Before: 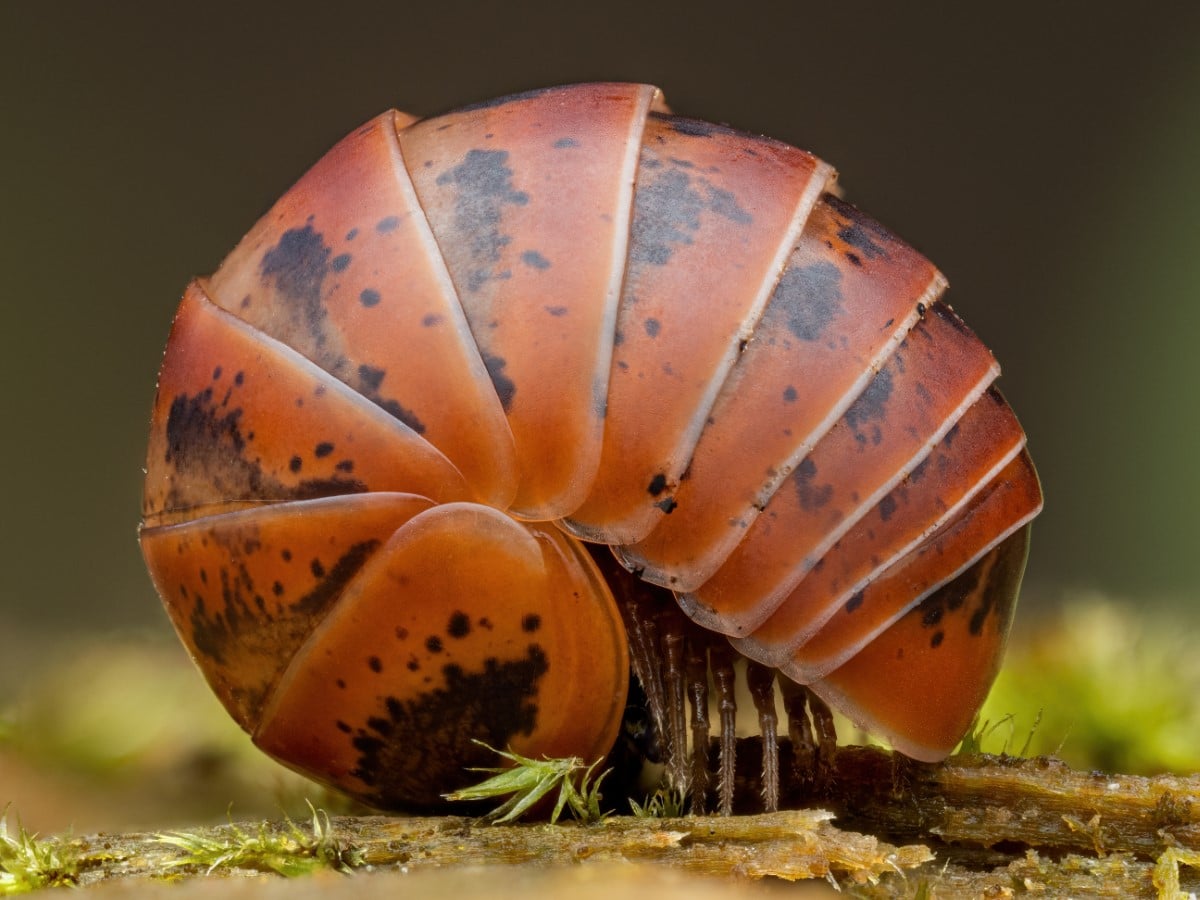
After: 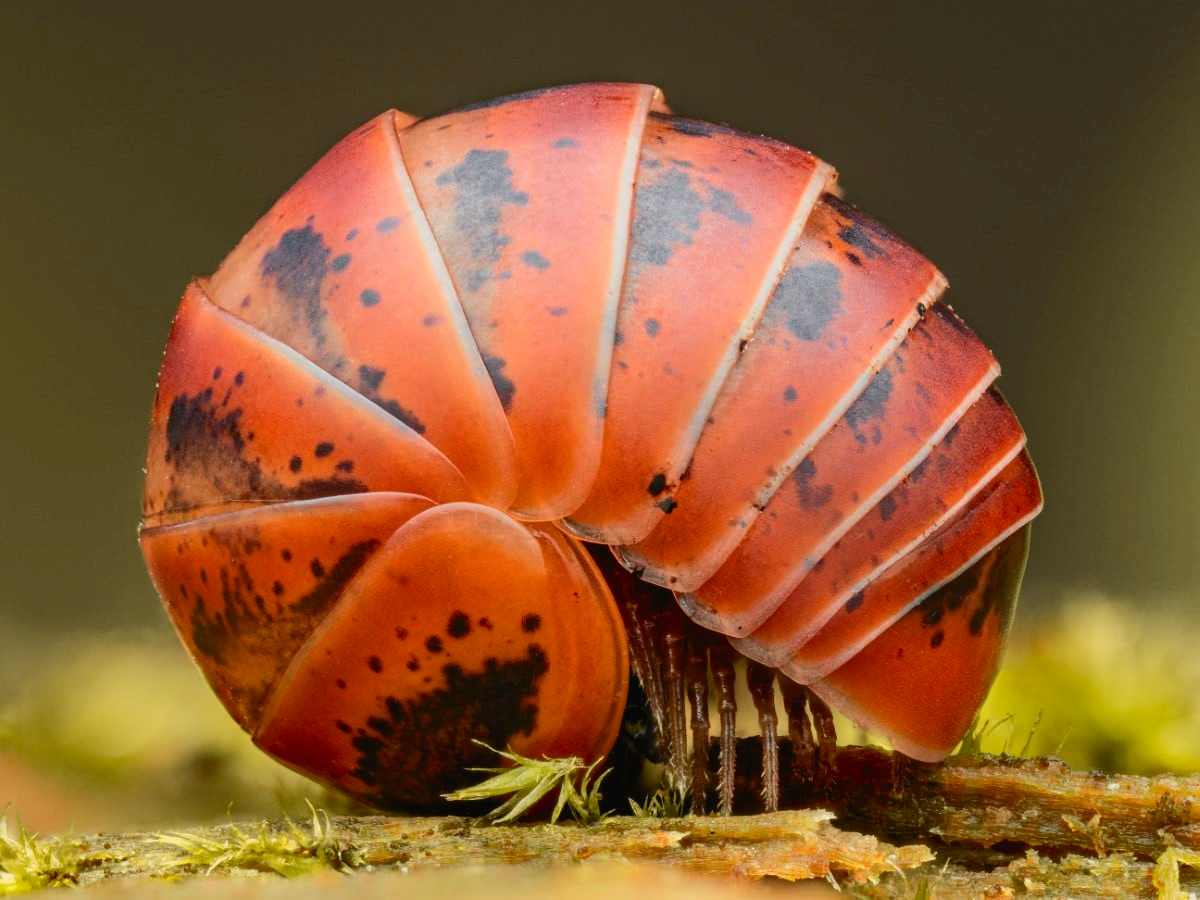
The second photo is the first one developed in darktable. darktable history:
tone curve: curves: ch0 [(0, 0.017) (0.239, 0.277) (0.508, 0.593) (0.826, 0.855) (1, 0.945)]; ch1 [(0, 0) (0.401, 0.42) (0.442, 0.47) (0.492, 0.498) (0.511, 0.504) (0.555, 0.586) (0.681, 0.739) (1, 1)]; ch2 [(0, 0) (0.411, 0.433) (0.5, 0.504) (0.545, 0.574) (1, 1)], color space Lab, independent channels, preserve colors none
